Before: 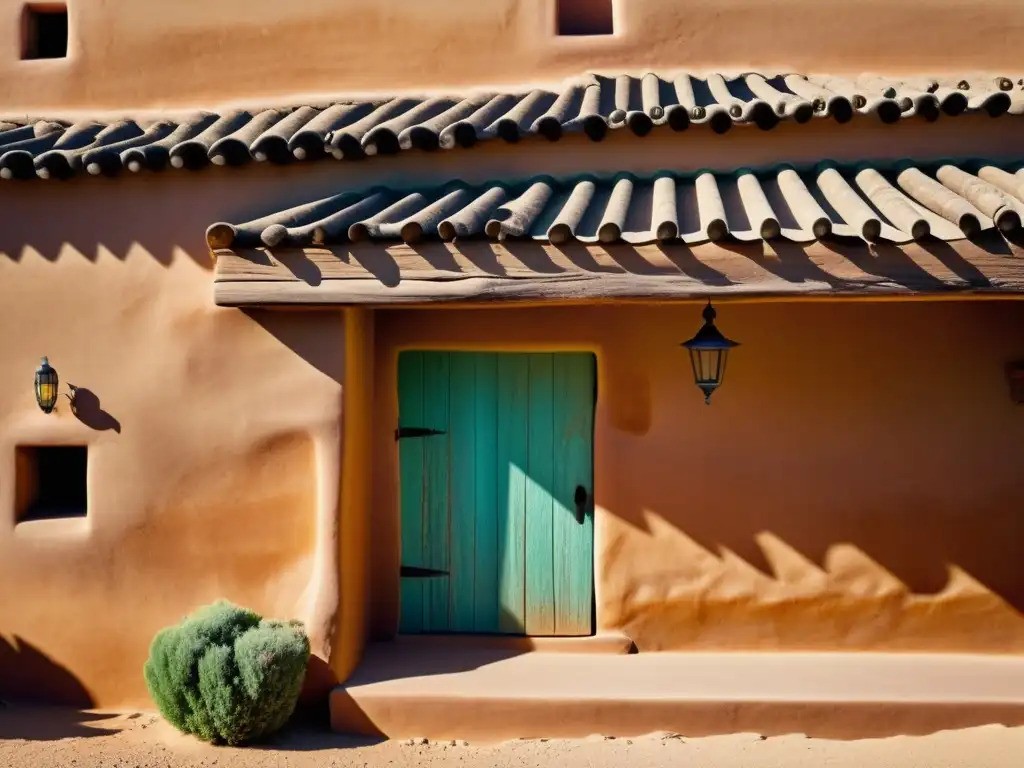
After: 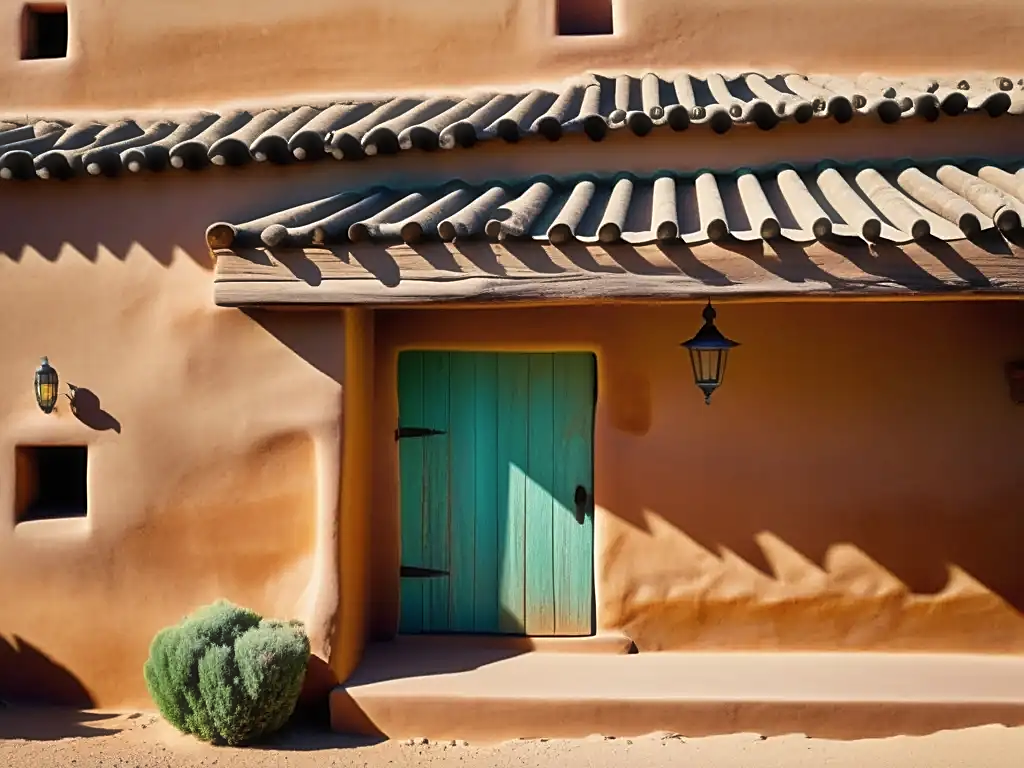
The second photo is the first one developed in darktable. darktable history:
sharpen: on, module defaults
haze removal: strength -0.1, adaptive false
